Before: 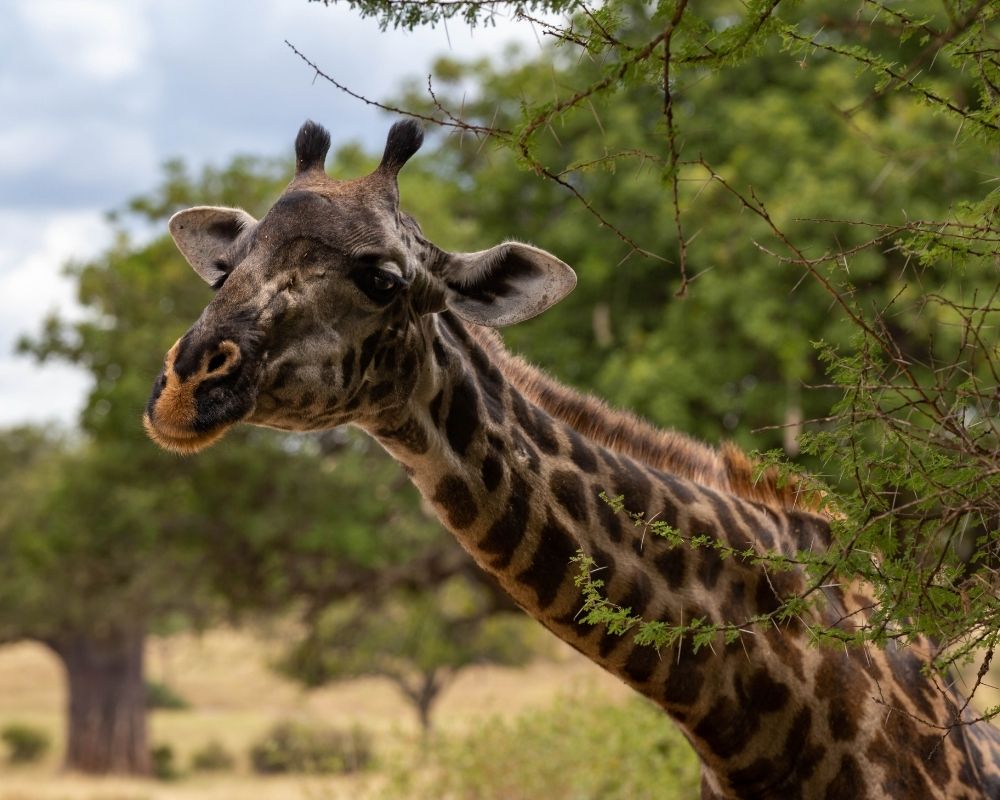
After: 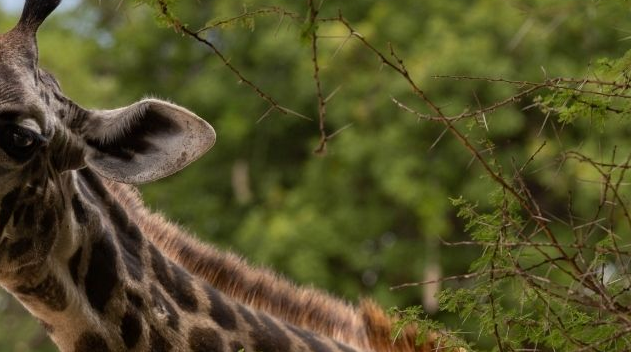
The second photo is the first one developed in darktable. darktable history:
crop: left 36.148%, top 17.913%, right 0.7%, bottom 38.01%
